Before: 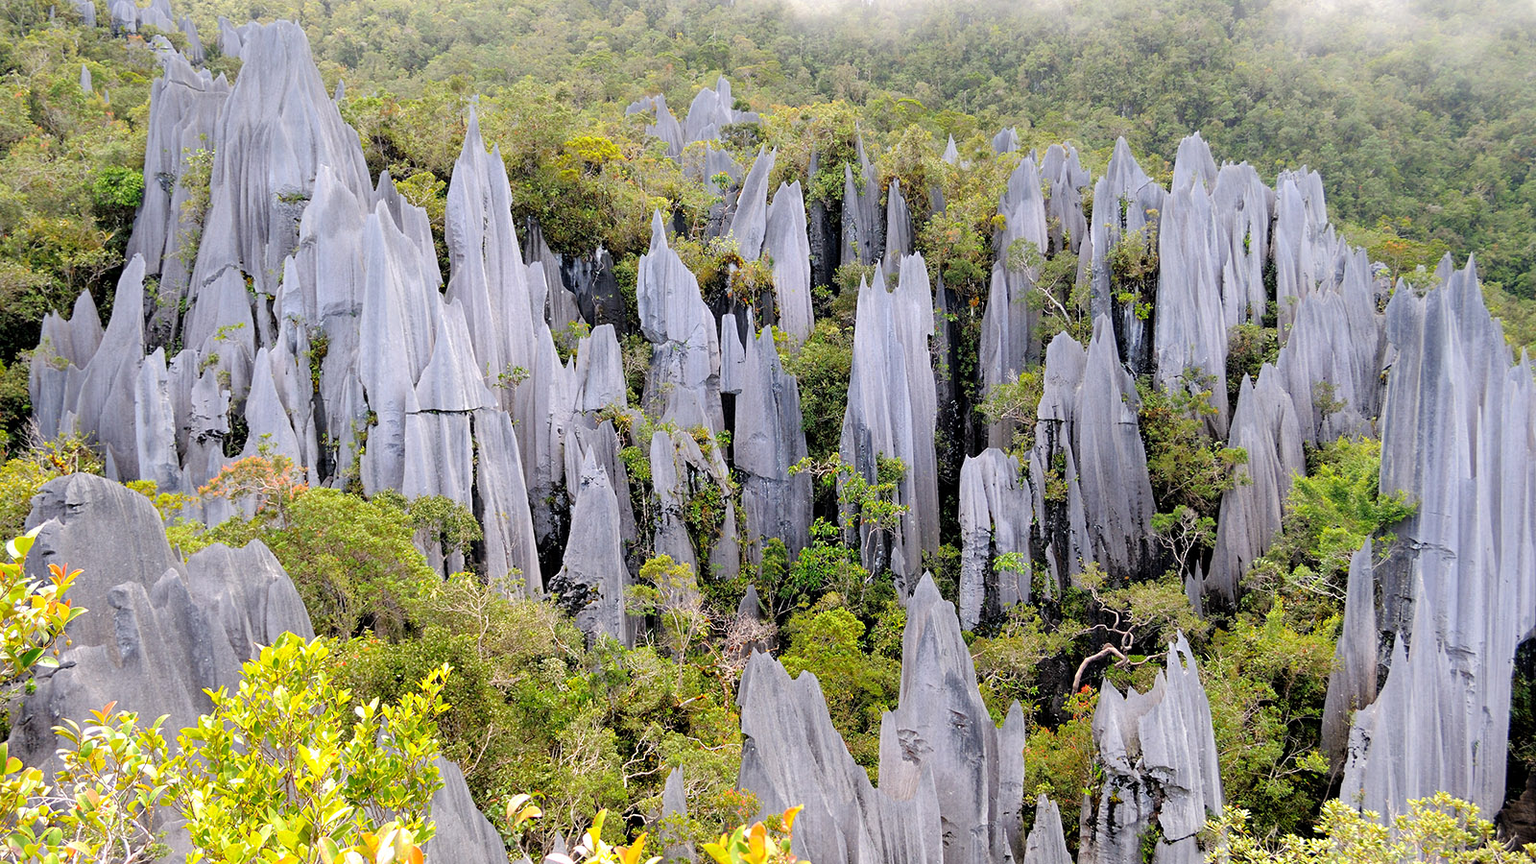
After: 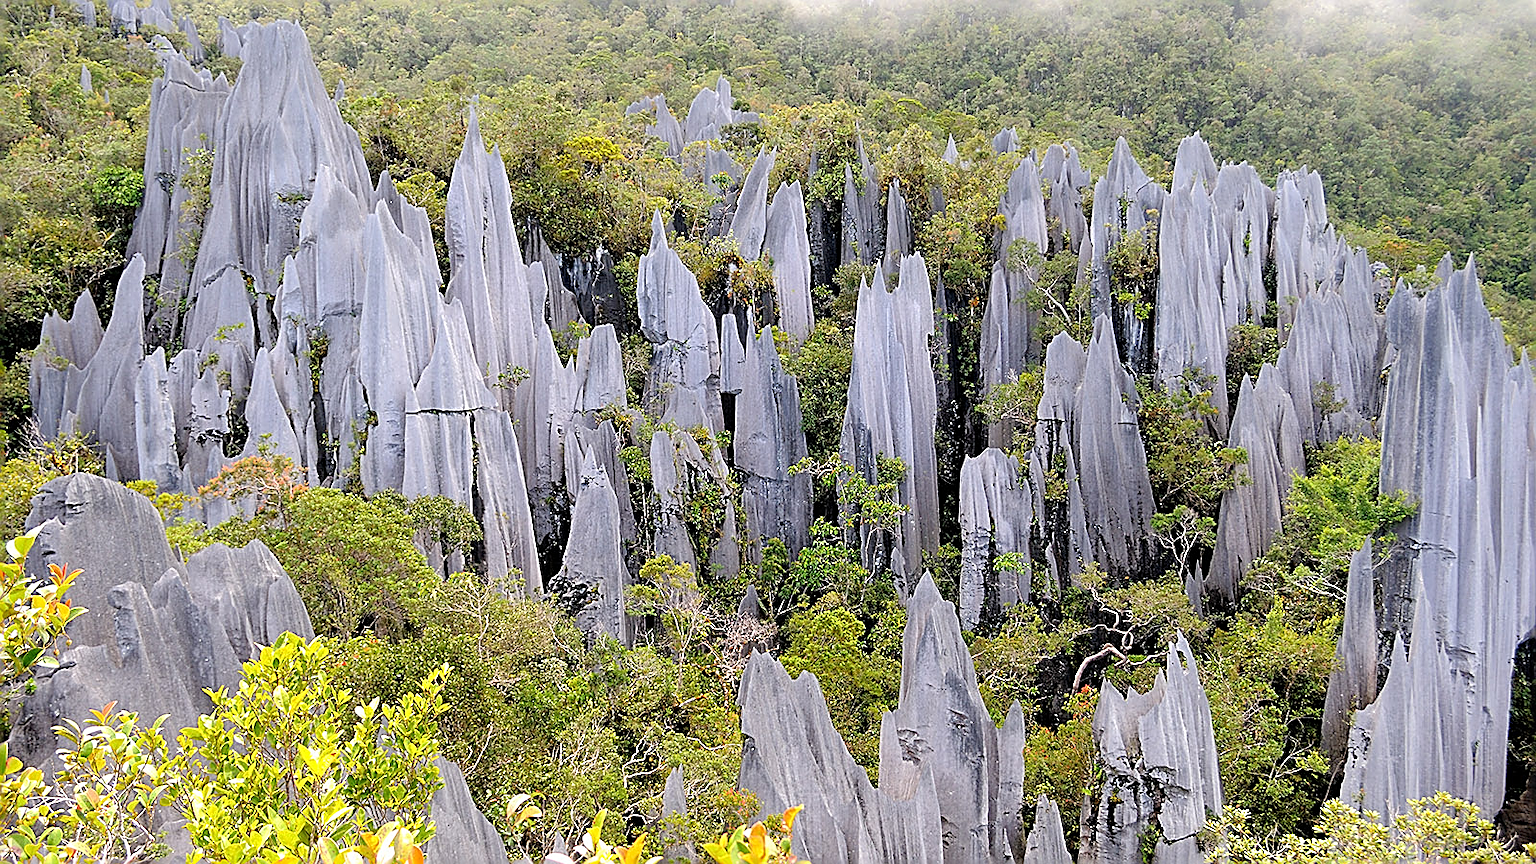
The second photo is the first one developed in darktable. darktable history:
sharpen: radius 1.685, amount 1.284
